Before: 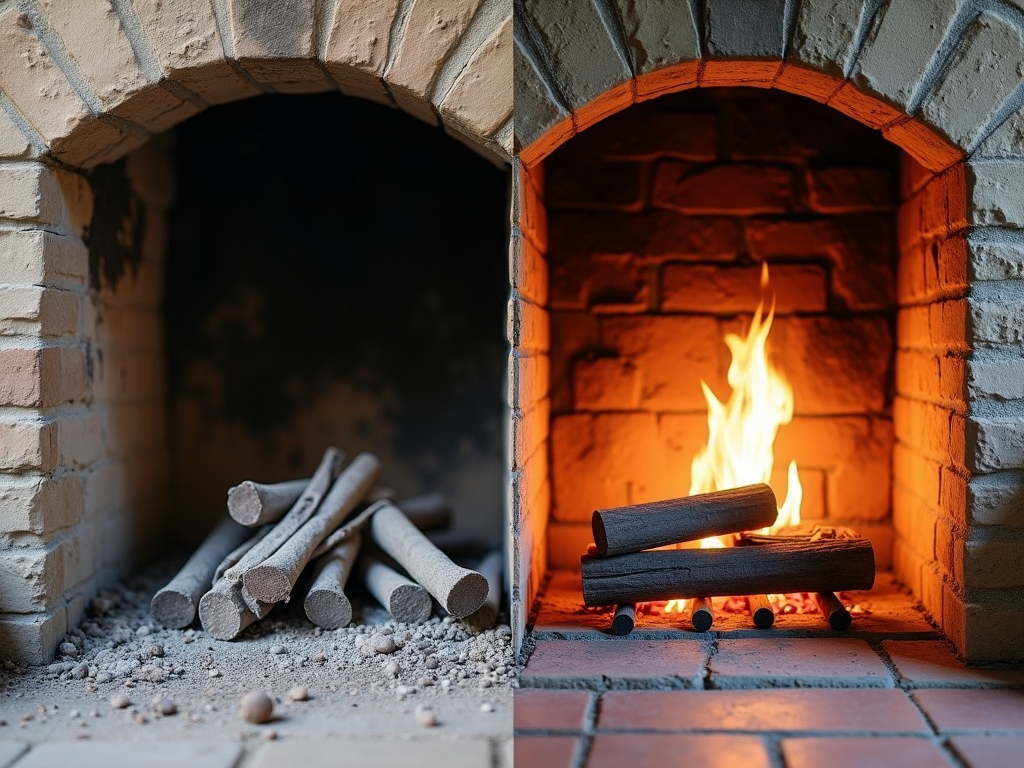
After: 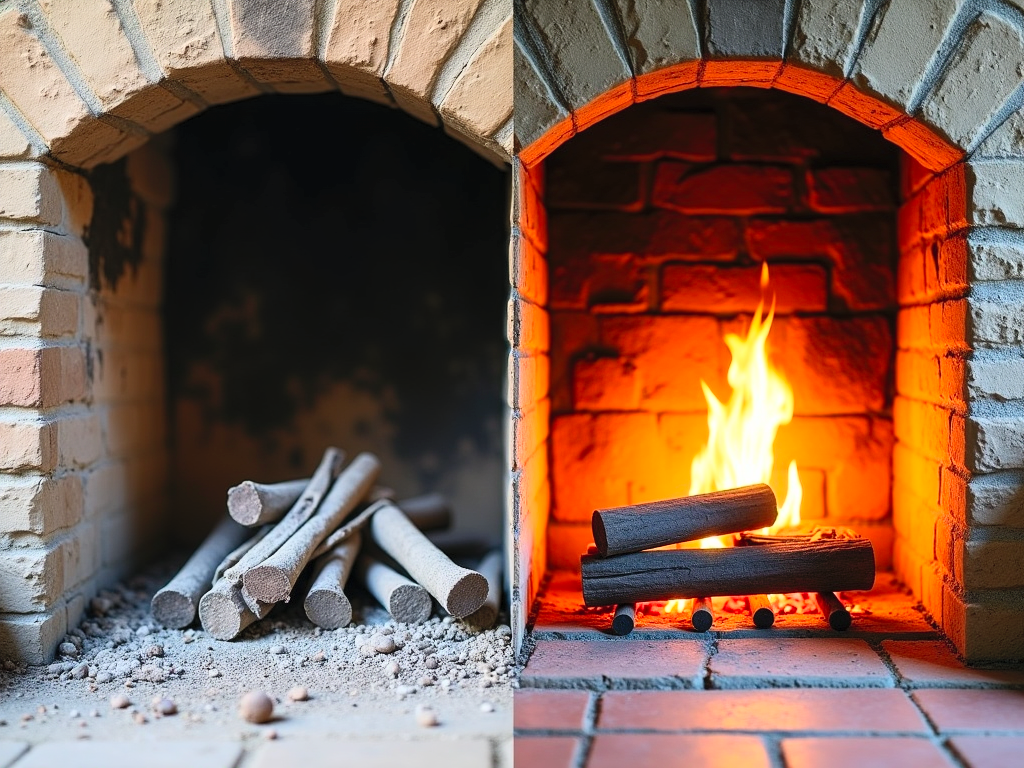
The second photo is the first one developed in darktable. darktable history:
contrast brightness saturation: contrast 0.236, brightness 0.266, saturation 0.376
